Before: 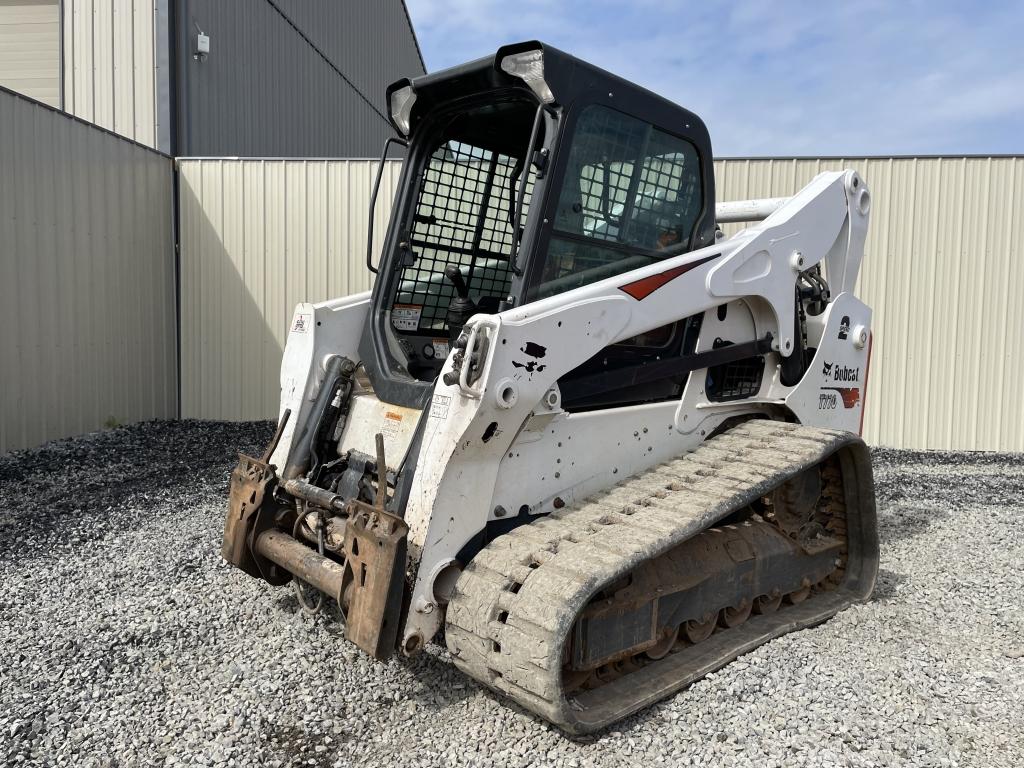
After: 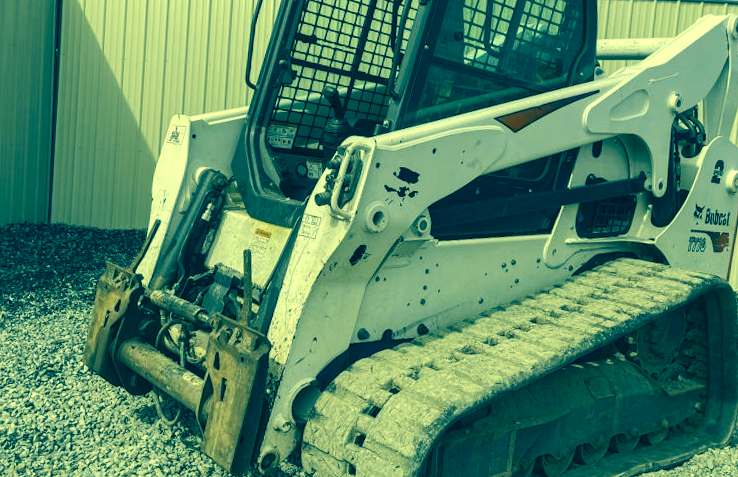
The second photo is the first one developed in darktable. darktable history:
color correction: highlights a* -15.24, highlights b* 39.69, shadows a* -39.77, shadows b* -25.76
crop and rotate: angle -3.43°, left 9.746%, top 20.9%, right 12.464%, bottom 12.027%
local contrast: detail 130%
tone curve: curves: ch0 [(0, 0) (0.003, 0.04) (0.011, 0.053) (0.025, 0.077) (0.044, 0.104) (0.069, 0.127) (0.1, 0.15) (0.136, 0.177) (0.177, 0.215) (0.224, 0.254) (0.277, 0.3) (0.335, 0.355) (0.399, 0.41) (0.468, 0.477) (0.543, 0.554) (0.623, 0.636) (0.709, 0.72) (0.801, 0.804) (0.898, 0.892) (1, 1)], preserve colors none
